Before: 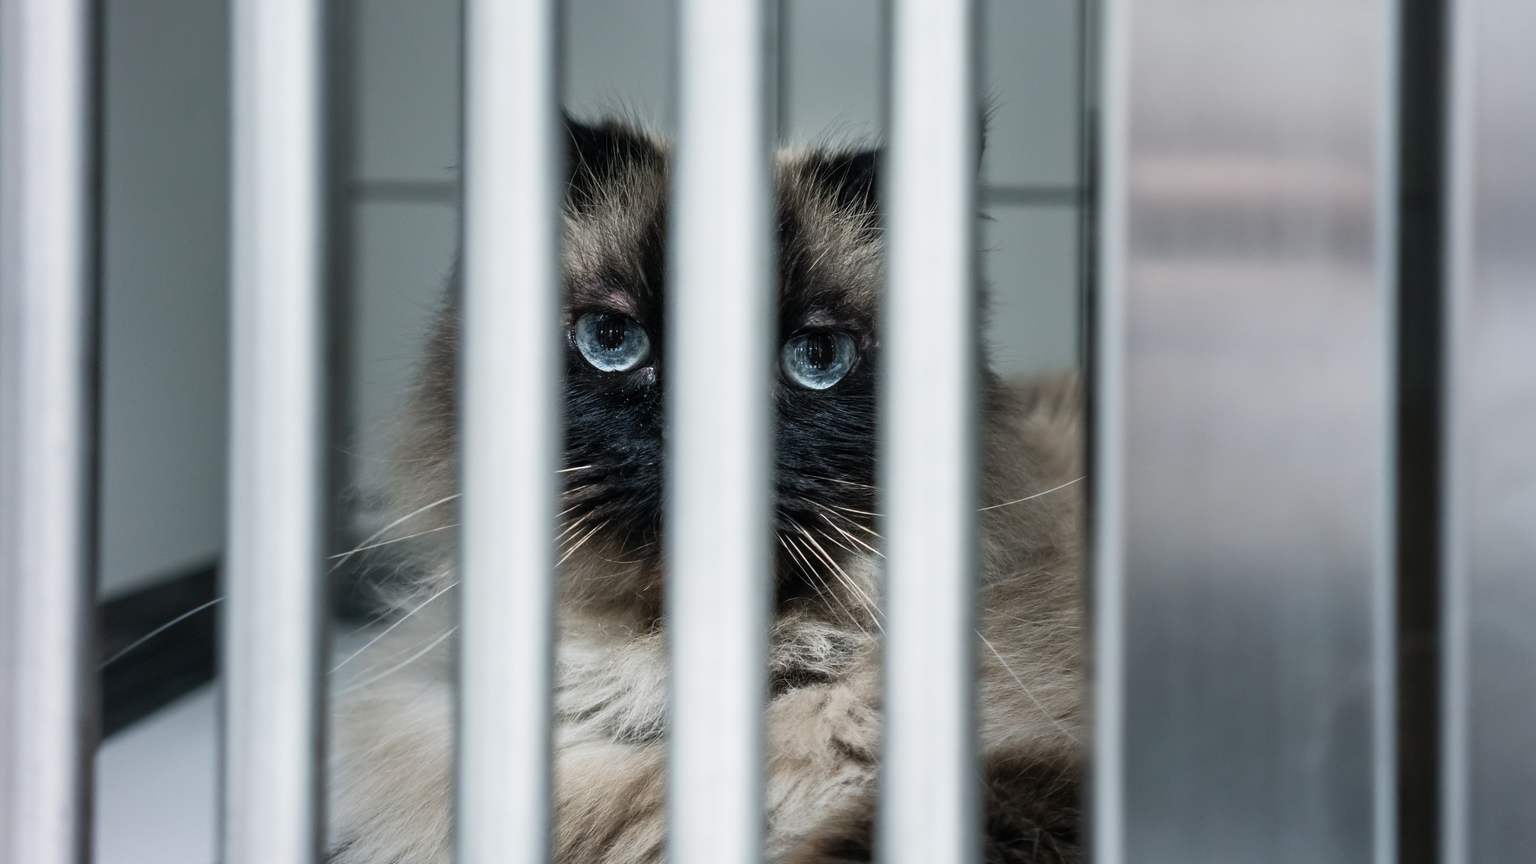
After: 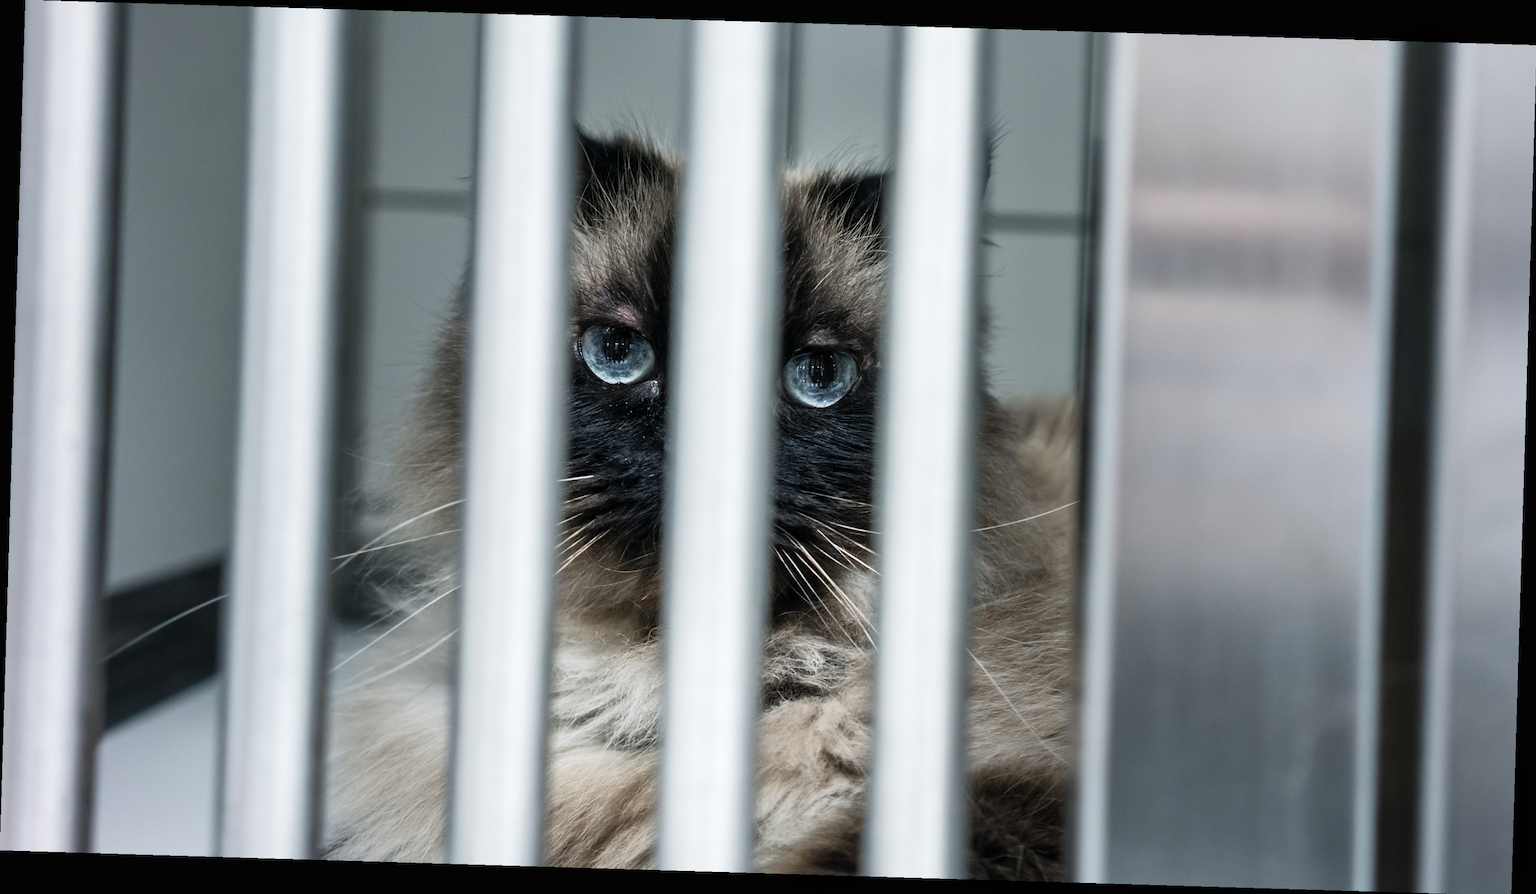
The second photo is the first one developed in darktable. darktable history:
local contrast: mode bilateral grid, contrast 20, coarseness 50, detail 120%, midtone range 0.2
rotate and perspective: rotation 1.72°, automatic cropping off
white balance: red 1, blue 1
exposure: black level correction -0.001, exposure 0.08 EV, compensate highlight preservation false
